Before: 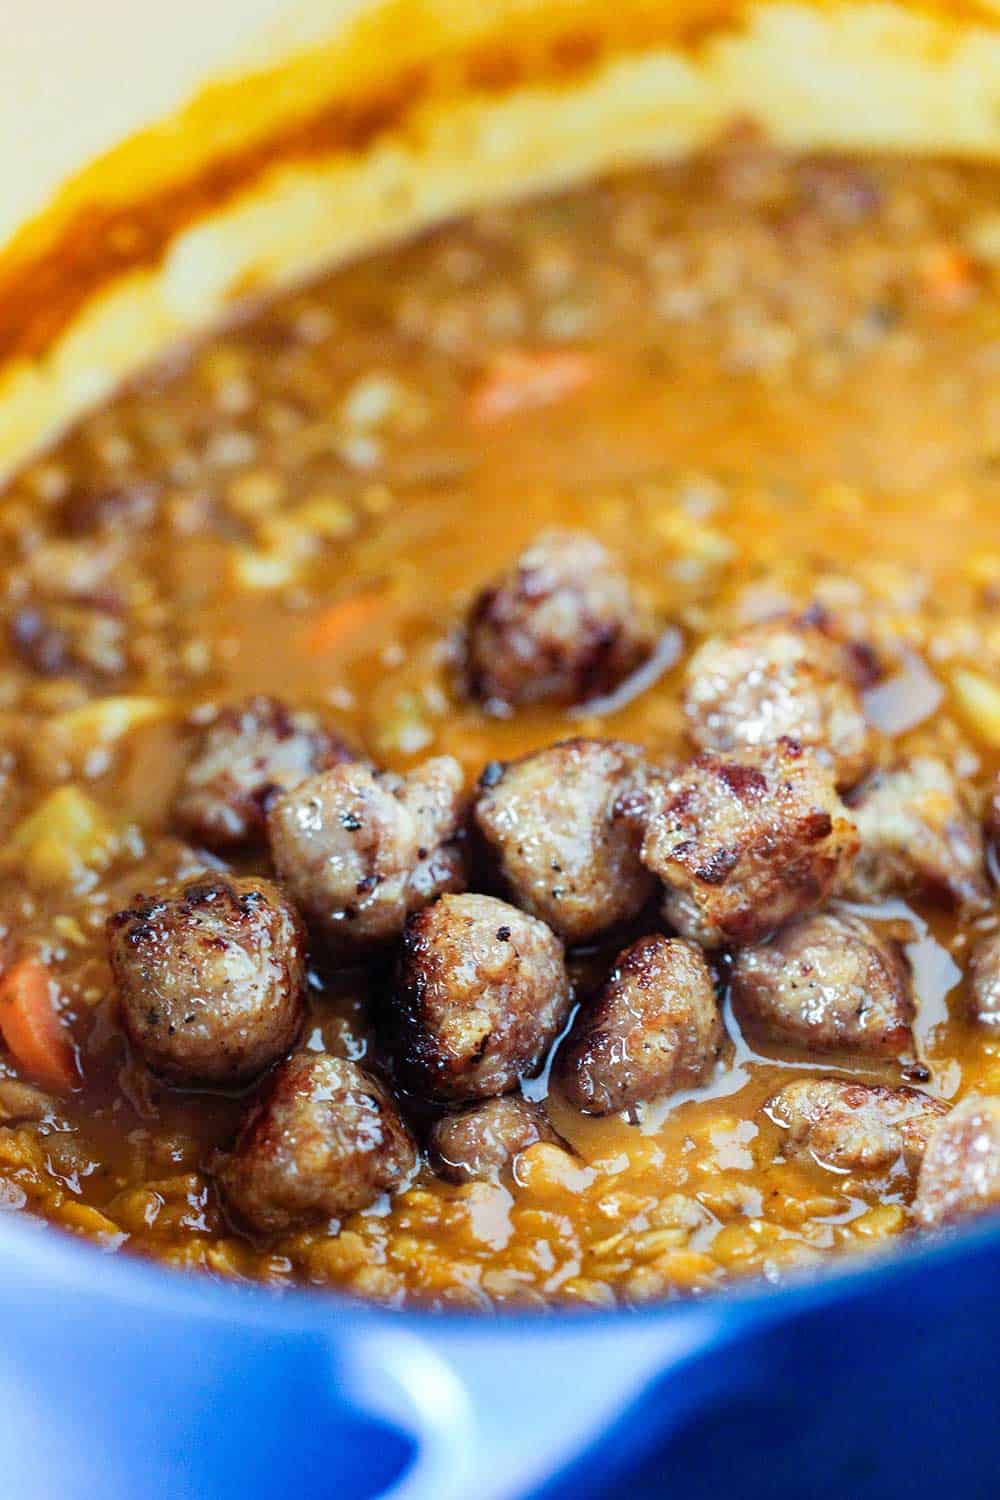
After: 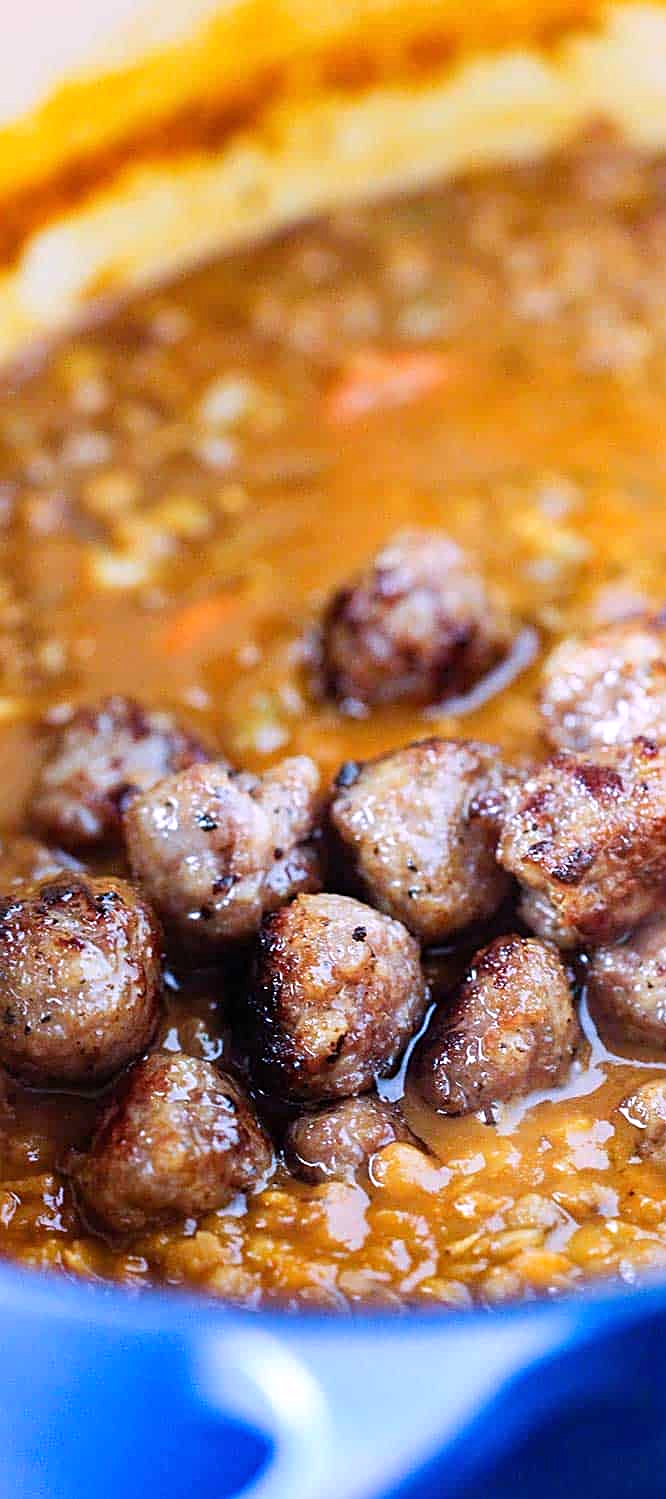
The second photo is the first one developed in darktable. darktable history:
sharpen: on, module defaults
crop and rotate: left 14.436%, right 18.898%
white balance: red 1.066, blue 1.119
